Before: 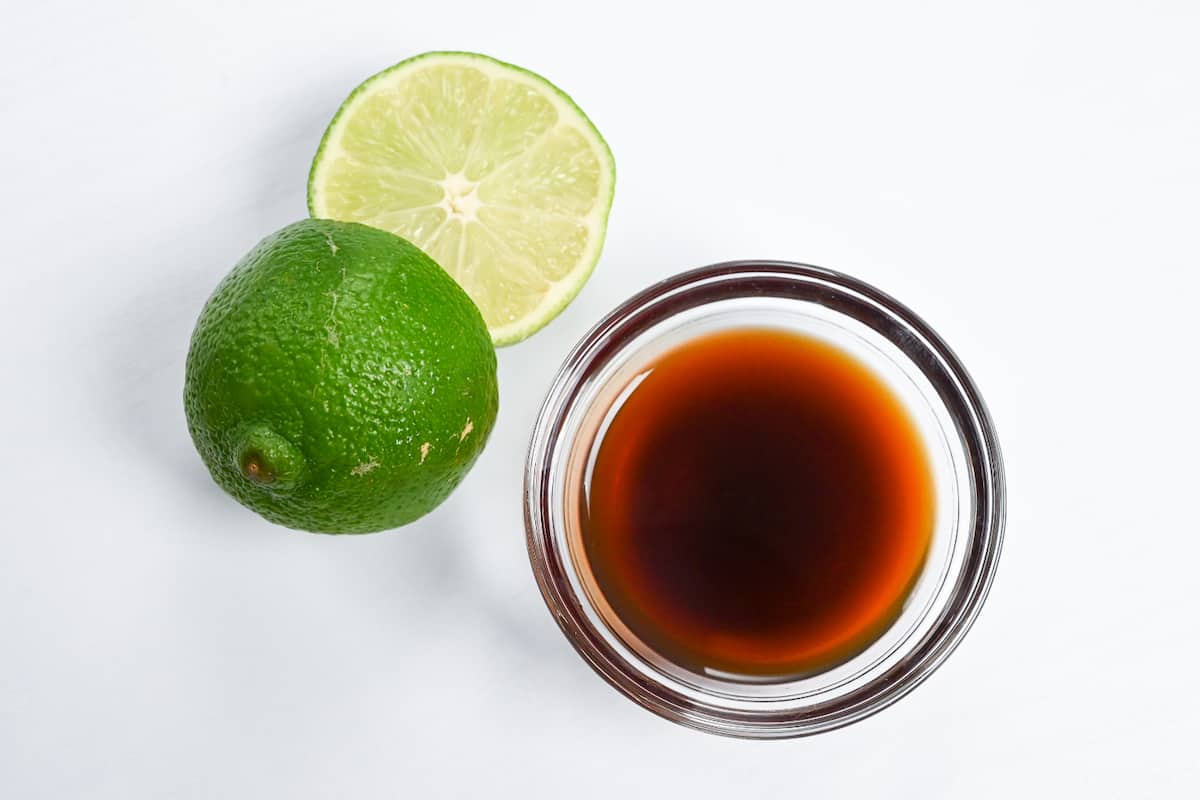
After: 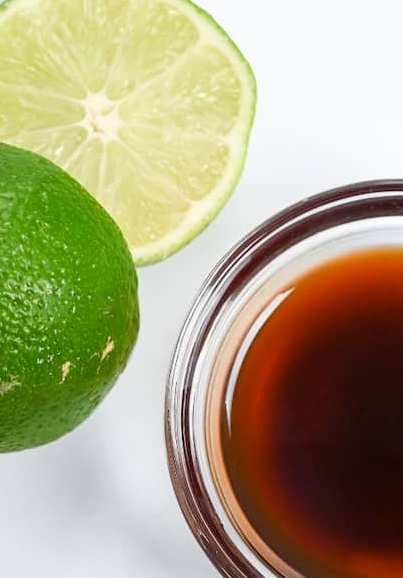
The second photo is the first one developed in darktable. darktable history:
crop and rotate: left 29.928%, top 10.16%, right 36.415%, bottom 17.564%
